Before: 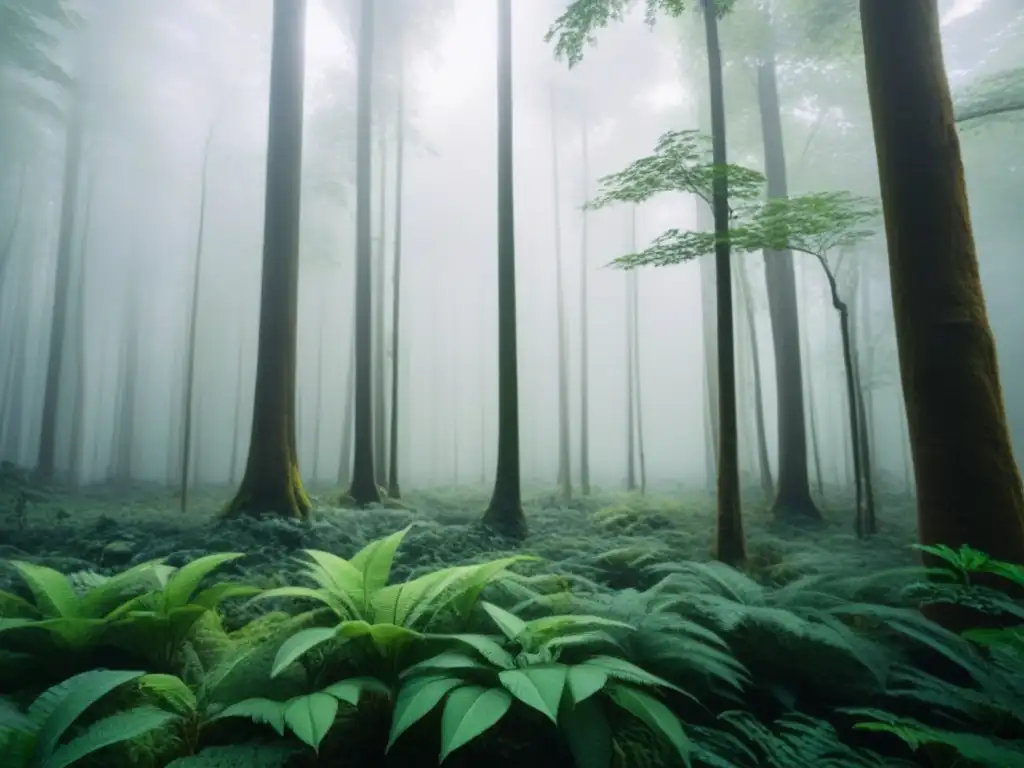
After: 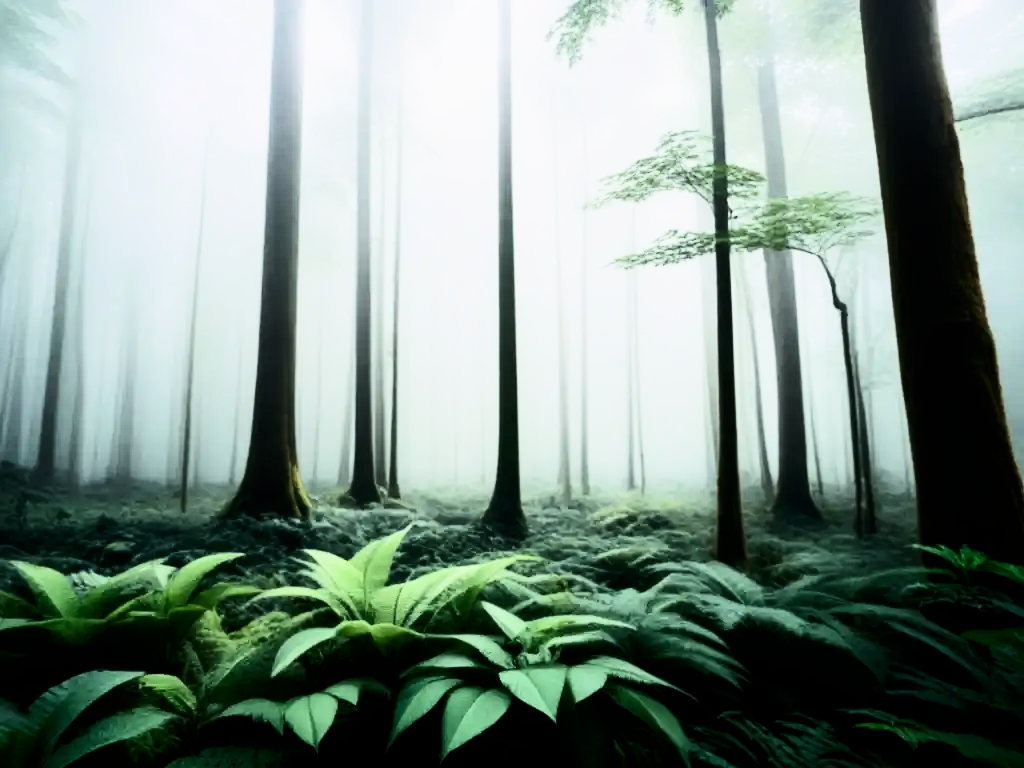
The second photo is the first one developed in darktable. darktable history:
filmic rgb: black relative exposure -5 EV, white relative exposure 3.5 EV, hardness 3.19, contrast 1.4, highlights saturation mix -50%
exposure: exposure 0.161 EV, compensate highlight preservation false
contrast brightness saturation: contrast 0.39, brightness 0.1
